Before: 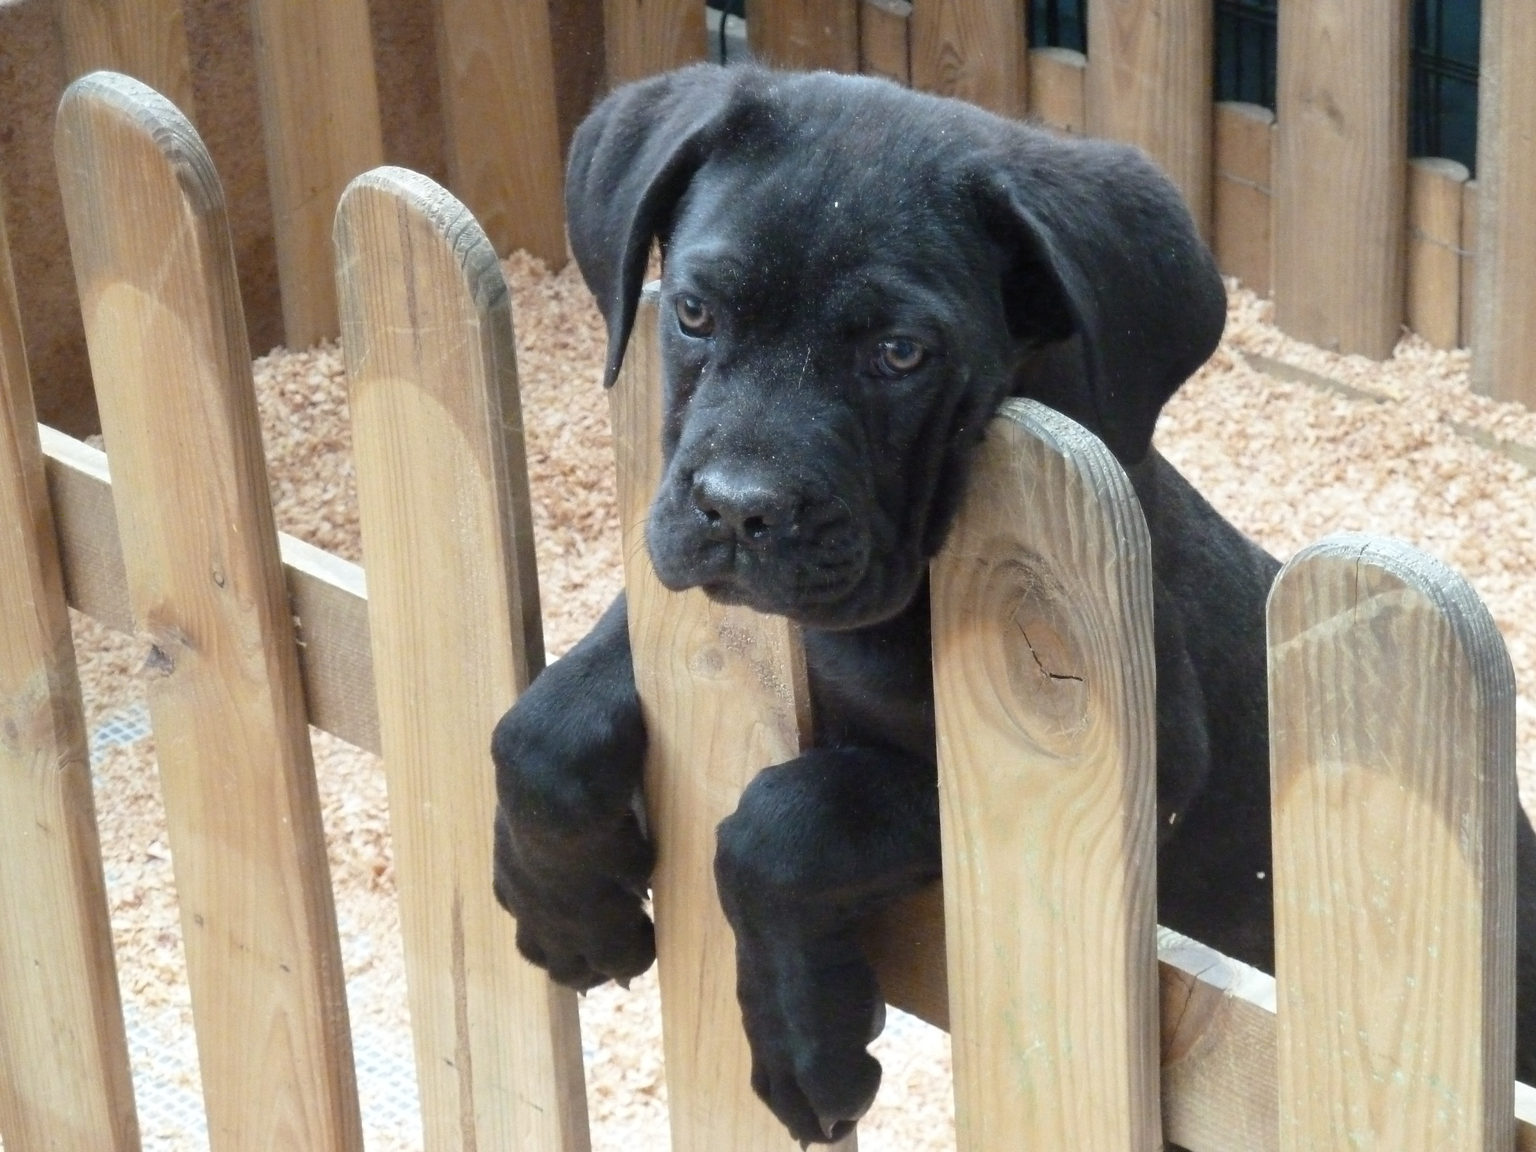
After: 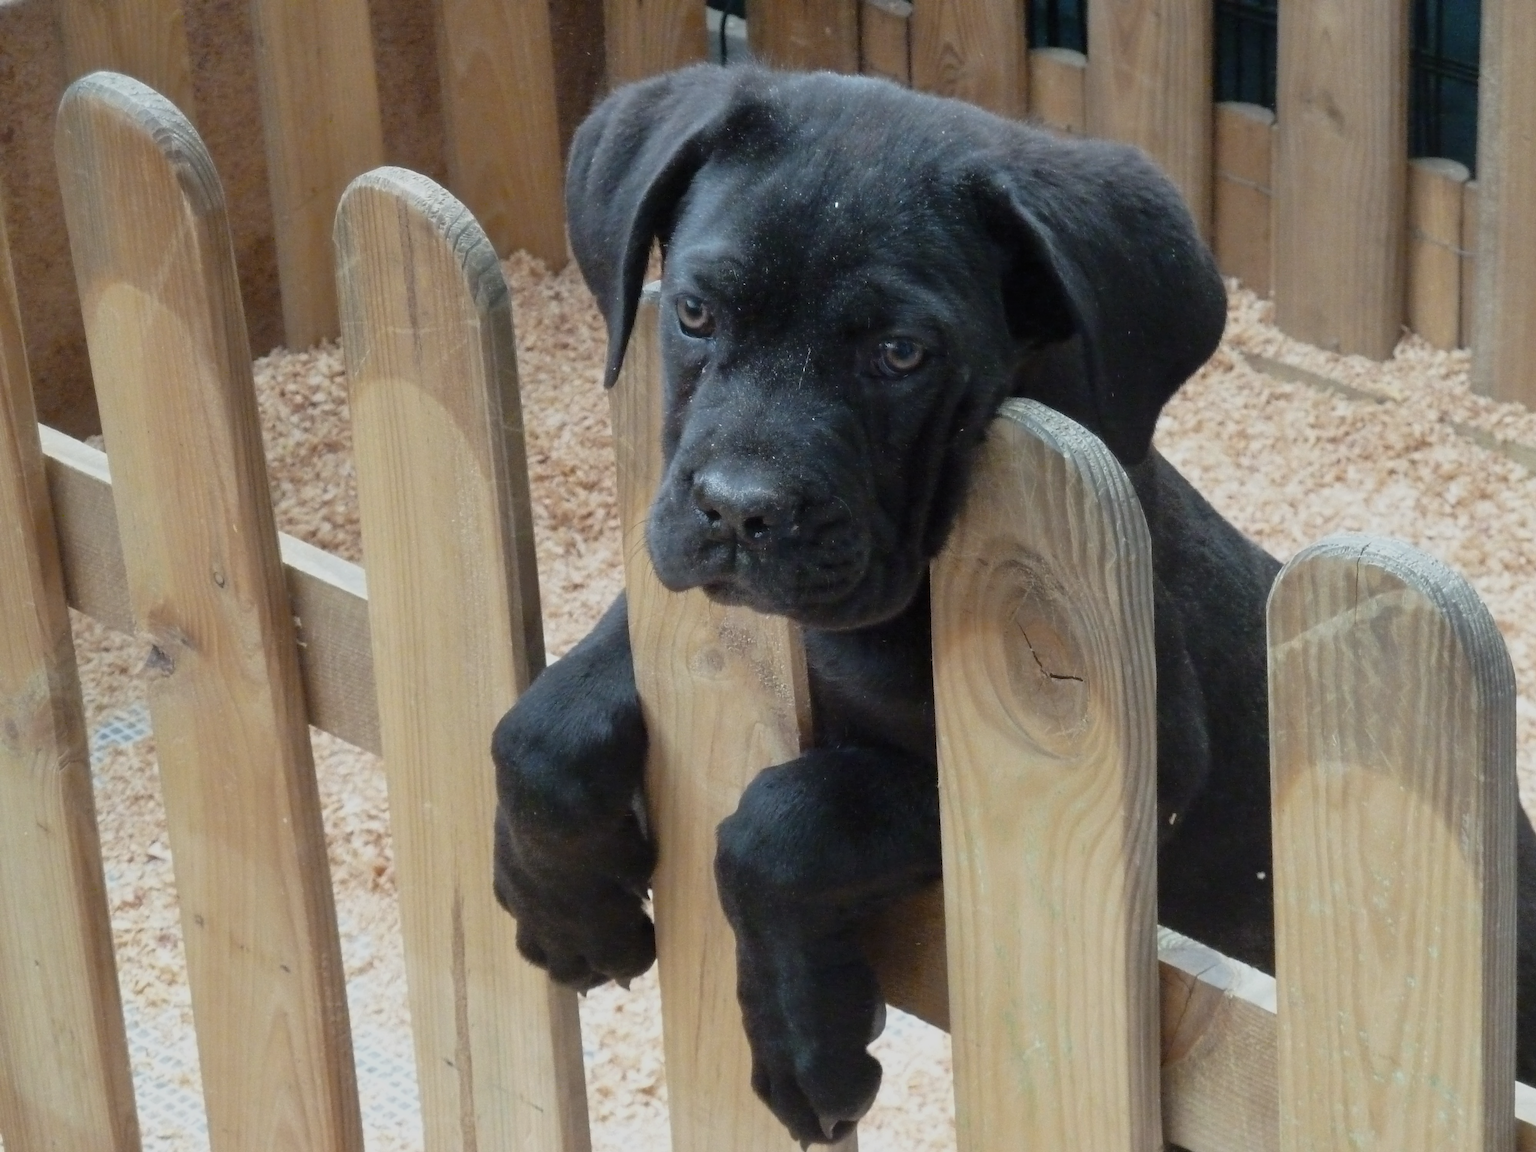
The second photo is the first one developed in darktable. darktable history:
tone equalizer: -8 EV -2 EV, -7 EV -2 EV, -6 EV -2 EV, -5 EV -2 EV, -4 EV -2 EV, -3 EV -2 EV, -2 EV -2 EV, -1 EV -1.63 EV, +0 EV -2 EV
color balance rgb: perceptual saturation grading › global saturation 3.7%, global vibrance 5.56%, contrast 3.24%
exposure: black level correction 0, exposure 1.4 EV, compensate highlight preservation false
